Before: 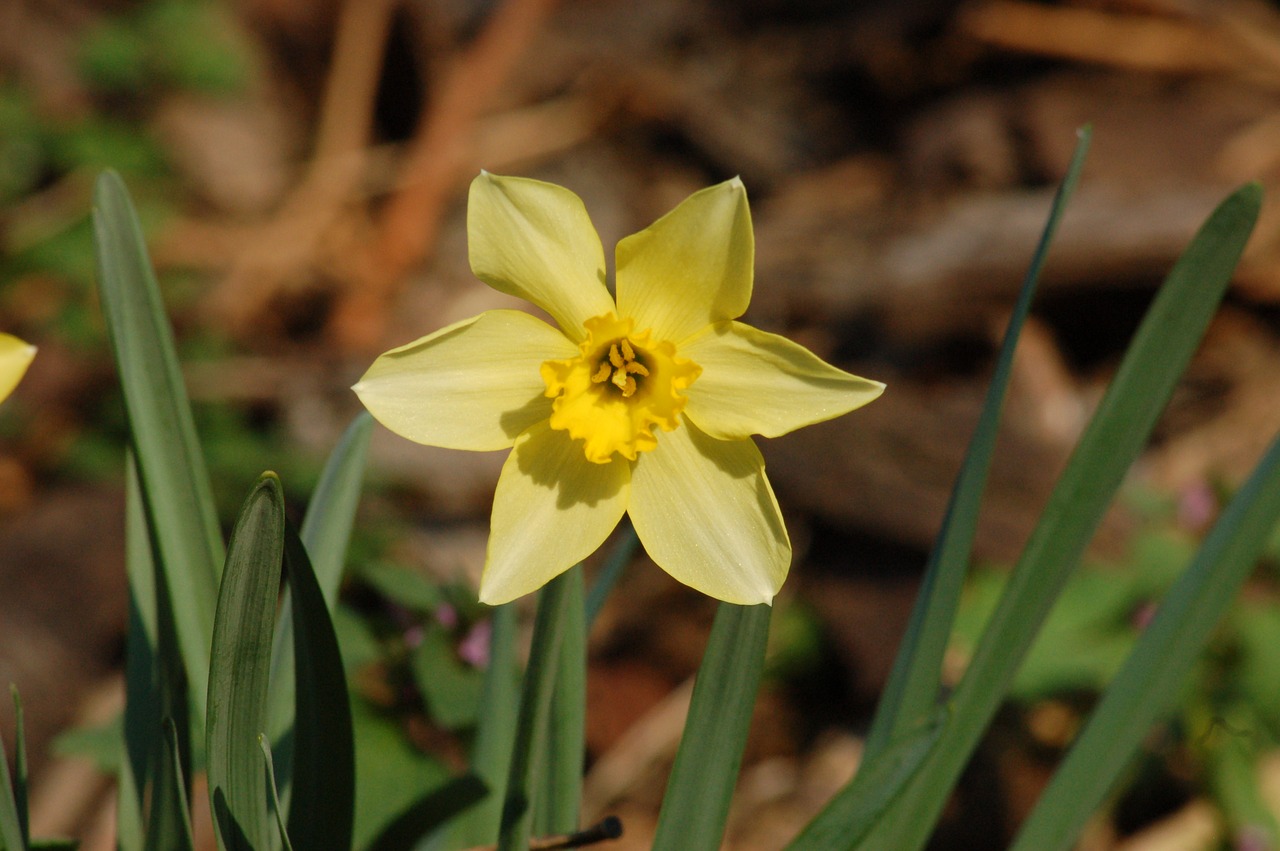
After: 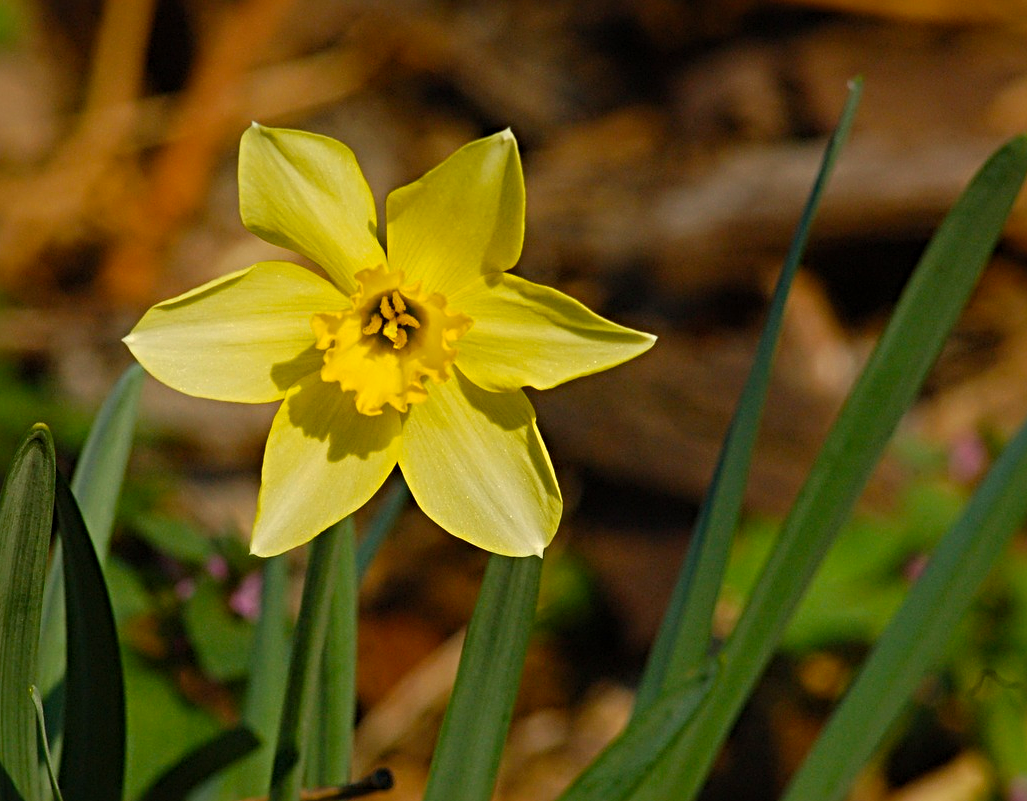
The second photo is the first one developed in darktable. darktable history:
sharpen: radius 4.883
color balance rgb: perceptual saturation grading › global saturation 30%, global vibrance 10%
crop and rotate: left 17.959%, top 5.771%, right 1.742%
exposure: exposure -0.05 EV
